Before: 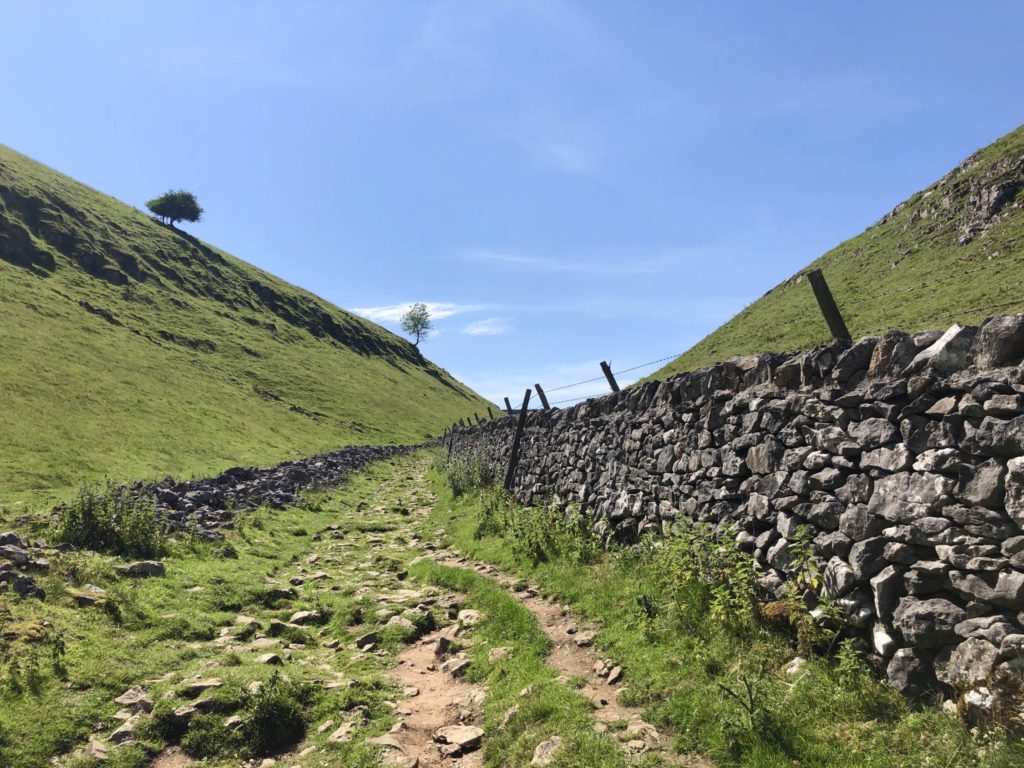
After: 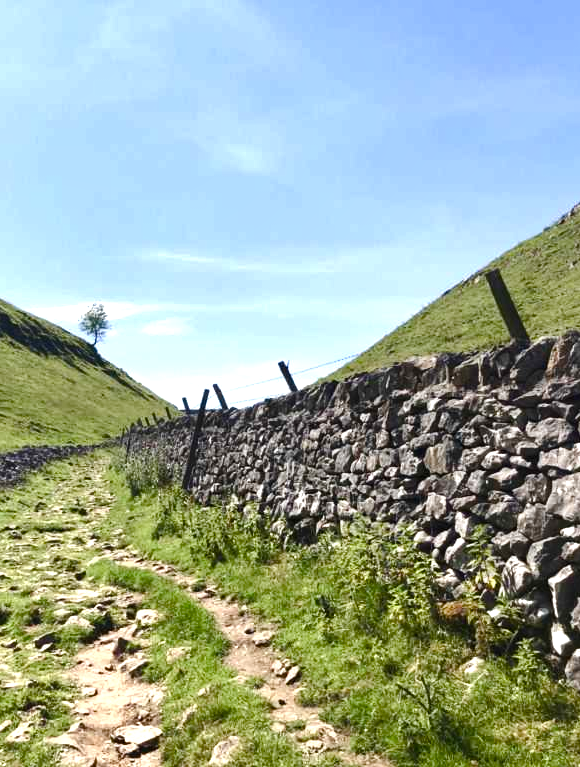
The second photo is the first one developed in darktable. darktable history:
tone equalizer: -8 EV -0.417 EV, -7 EV -0.389 EV, -6 EV -0.333 EV, -5 EV -0.222 EV, -3 EV 0.222 EV, -2 EV 0.333 EV, -1 EV 0.389 EV, +0 EV 0.417 EV, edges refinement/feathering 500, mask exposure compensation -1.25 EV, preserve details no
crop: left 31.458%, top 0%, right 11.876%
shadows and highlights: shadows 49, highlights -41, soften with gaussian
color balance rgb: perceptual saturation grading › global saturation 20%, perceptual saturation grading › highlights -50%, perceptual saturation grading › shadows 30%, perceptual brilliance grading › global brilliance 10%, perceptual brilliance grading › shadows 15%
